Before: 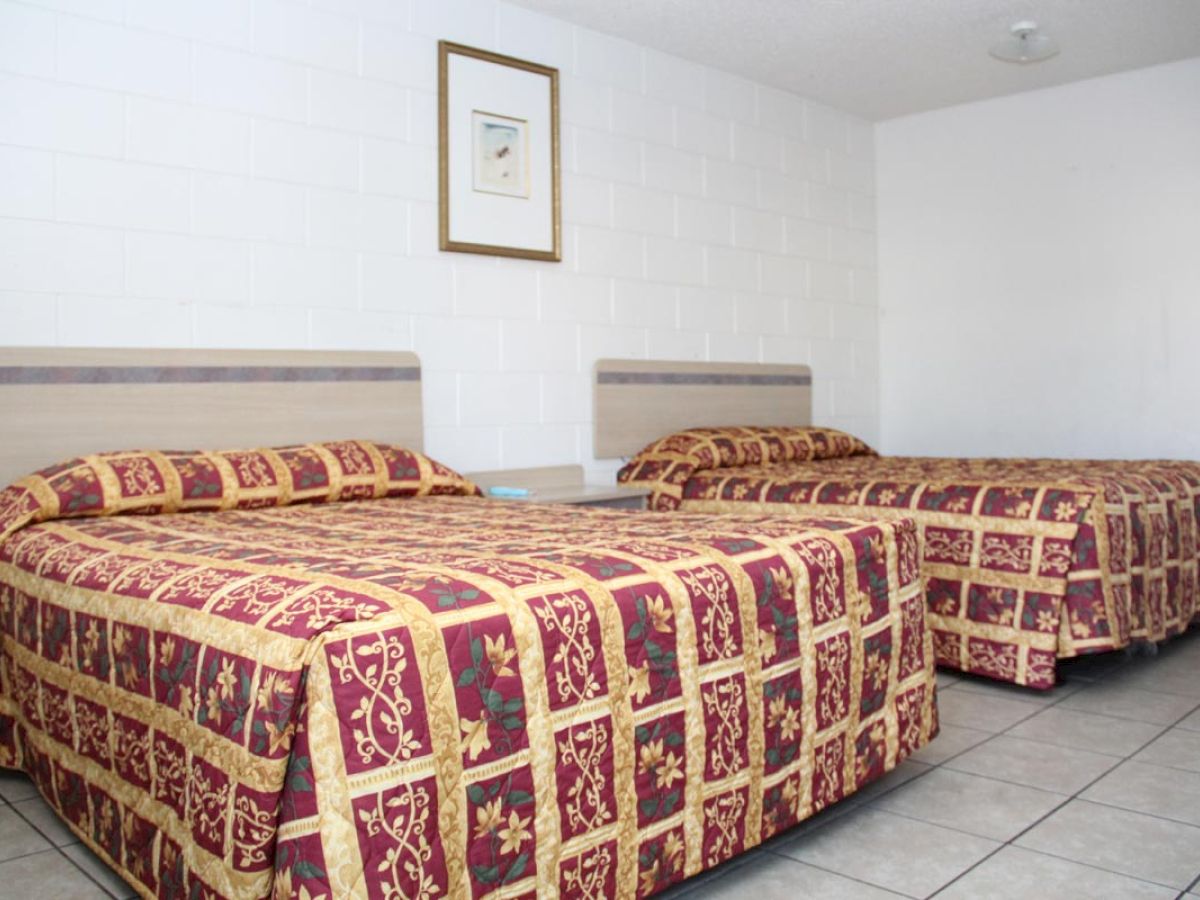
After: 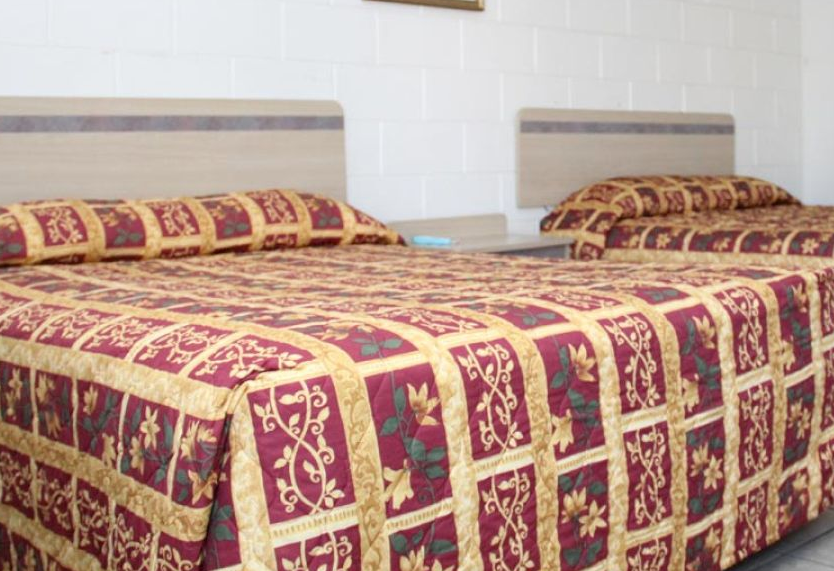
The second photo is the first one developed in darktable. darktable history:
crop: left 6.481%, top 27.97%, right 23.984%, bottom 8.561%
